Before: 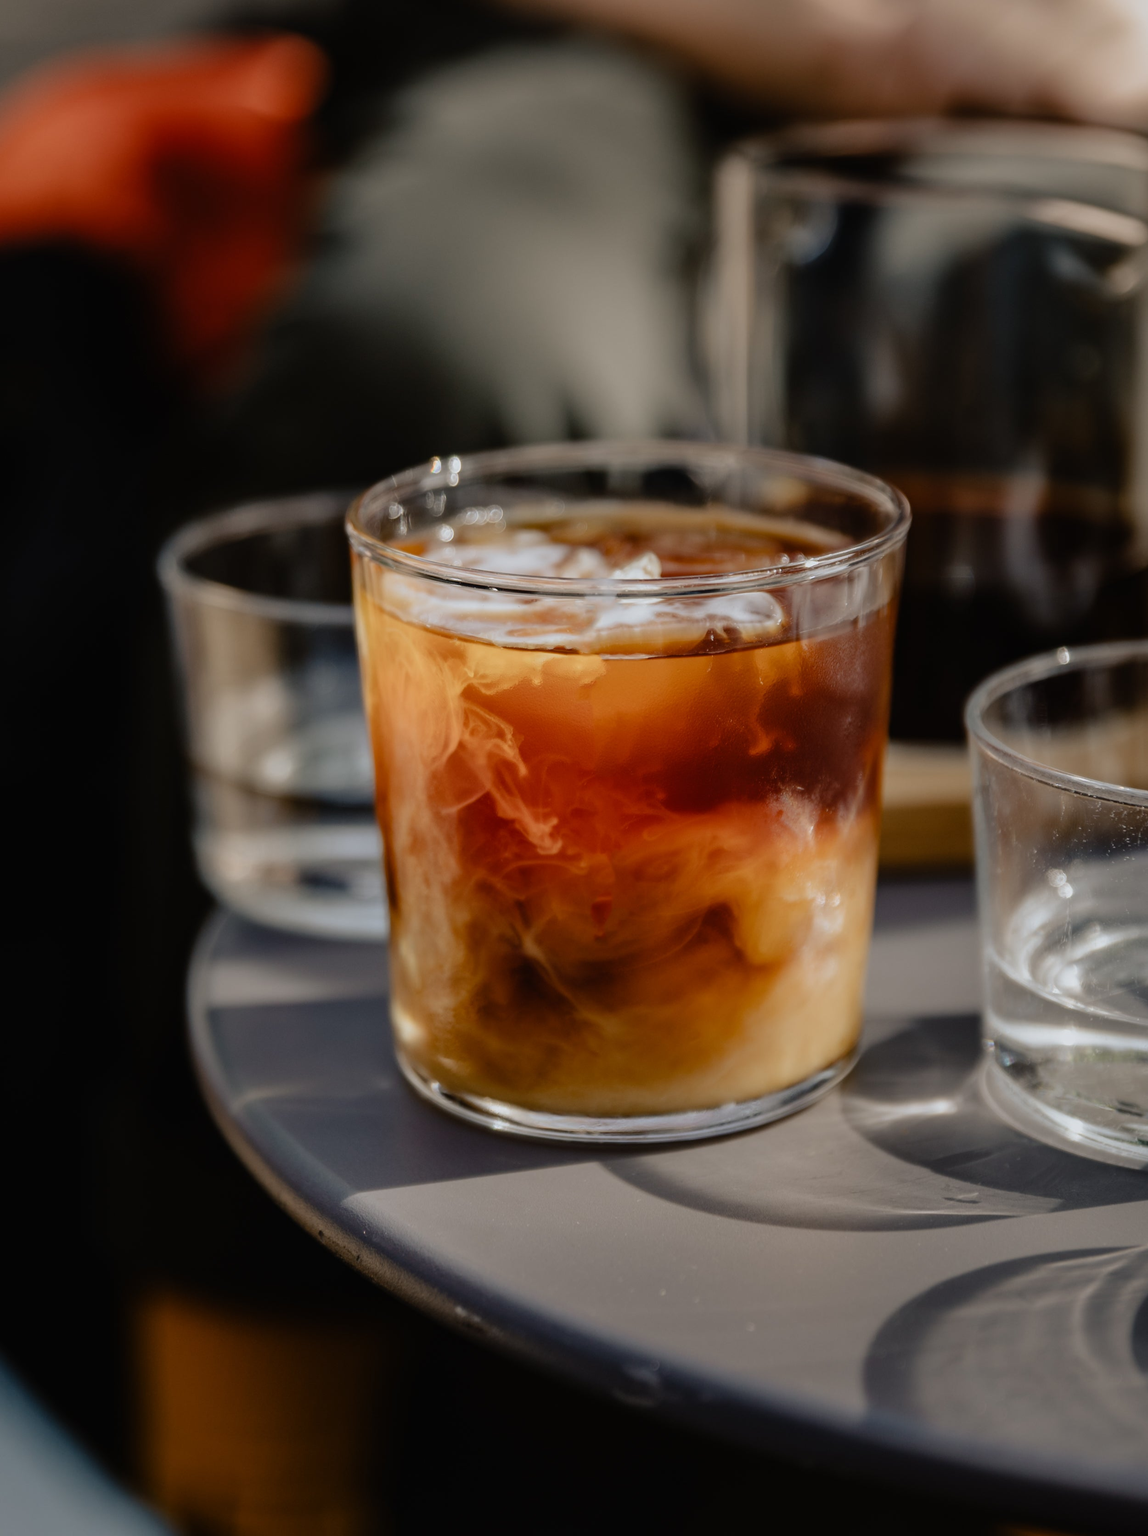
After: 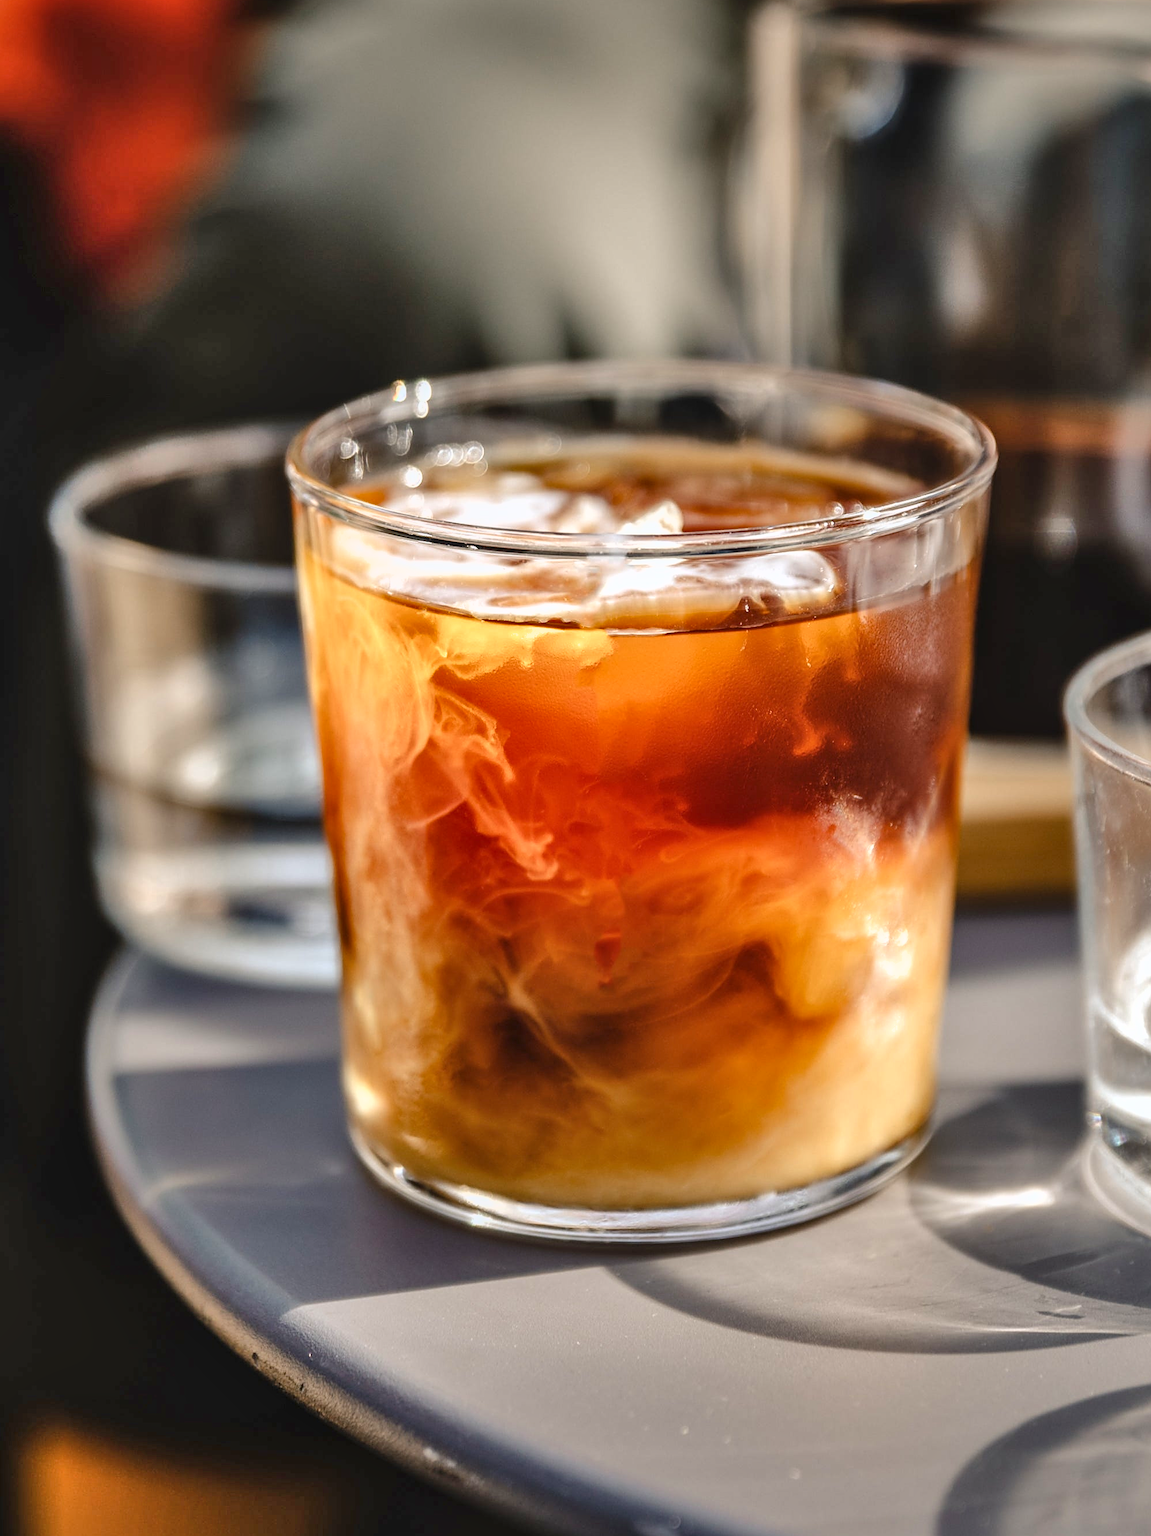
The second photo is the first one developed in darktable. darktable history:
exposure: exposure 1 EV, compensate highlight preservation false
levels: levels [0, 0.498, 0.996]
crop and rotate: left 10.319%, top 10.063%, right 9.876%, bottom 10.319%
sharpen: on, module defaults
shadows and highlights: shadows 61.17, soften with gaussian
tone equalizer: on, module defaults
local contrast: detail 110%
